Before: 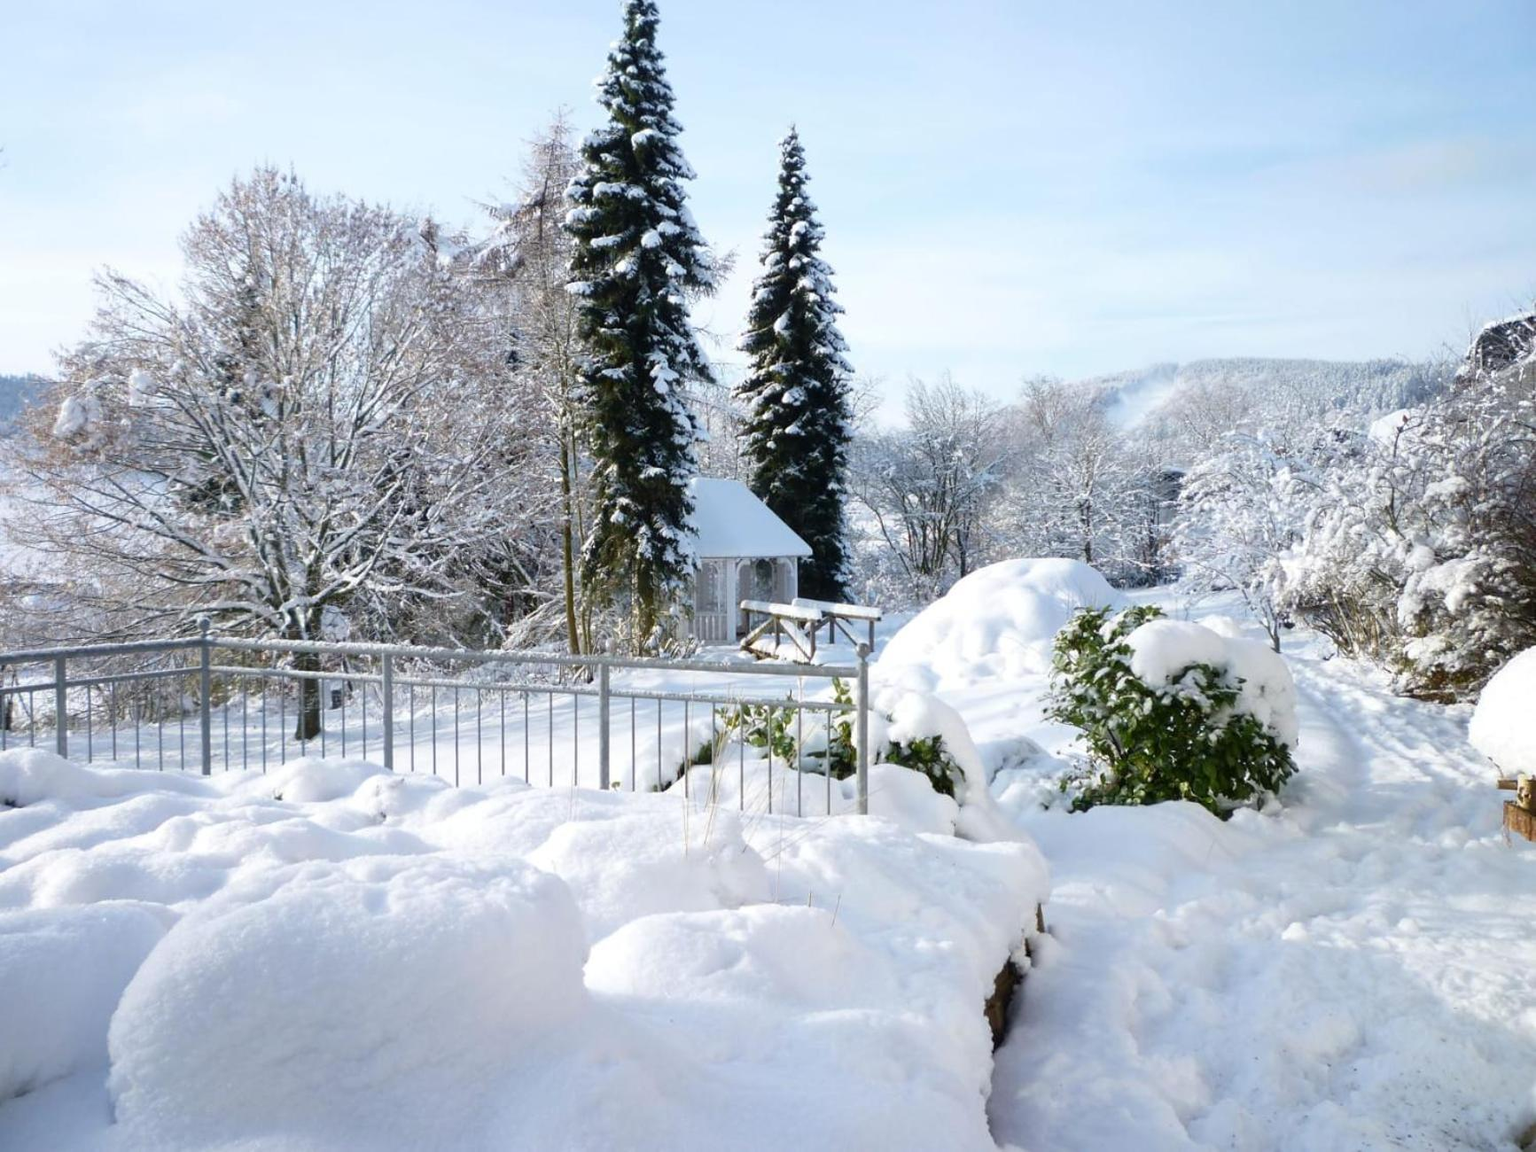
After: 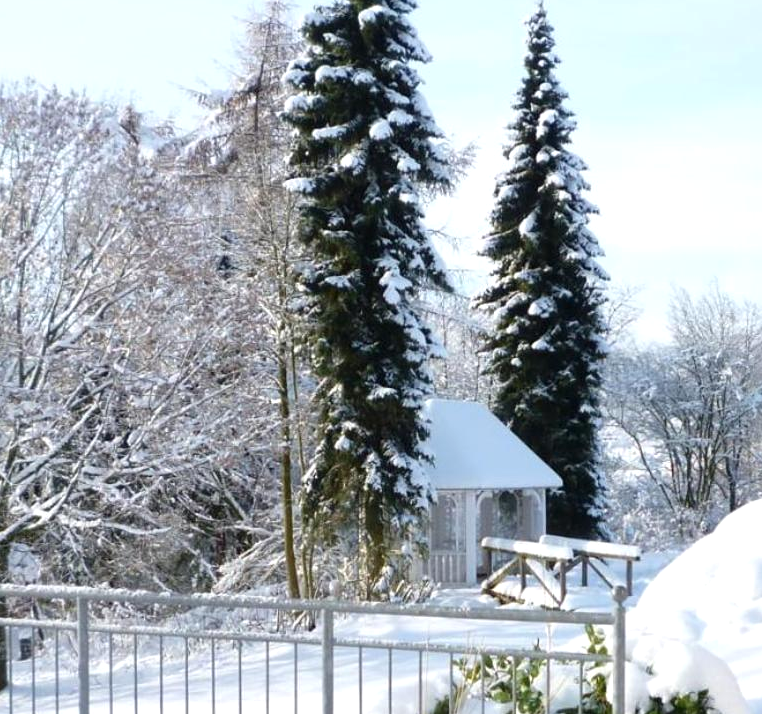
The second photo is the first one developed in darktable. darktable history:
exposure: exposure 0.208 EV, compensate highlight preservation false
crop: left 20.427%, top 10.802%, right 35.561%, bottom 34.227%
